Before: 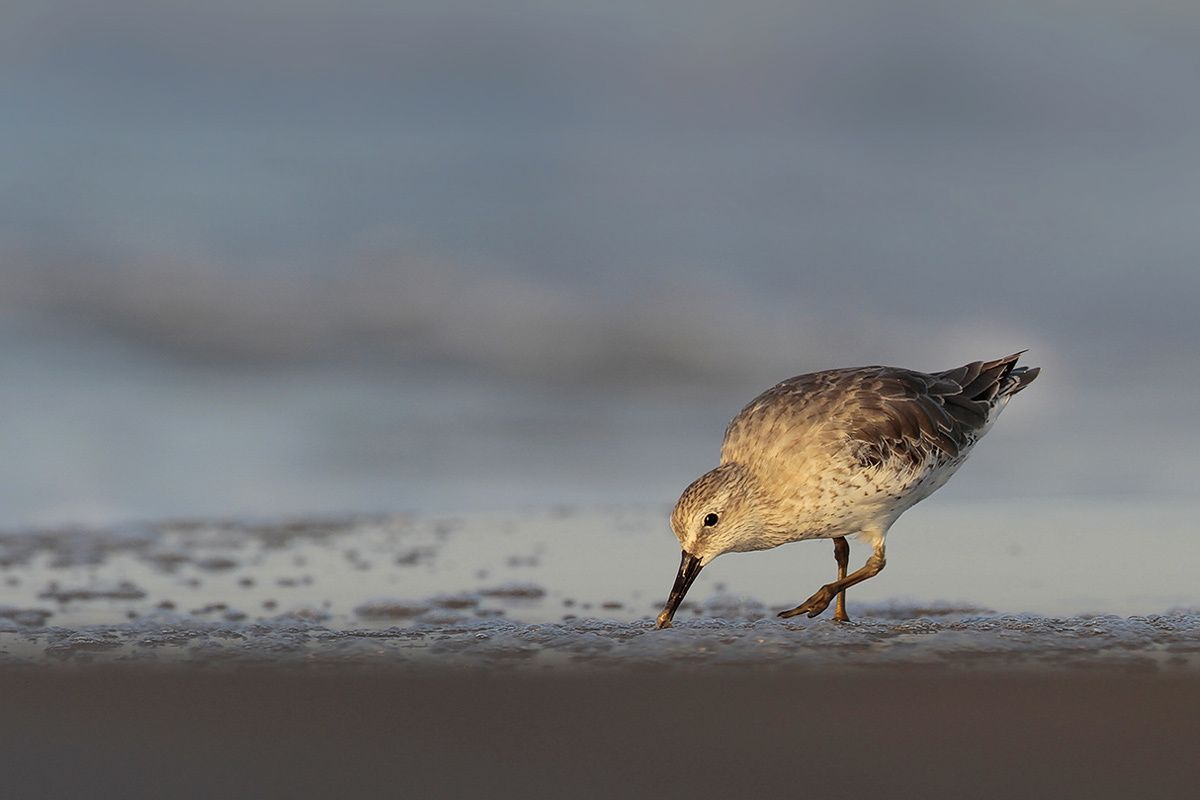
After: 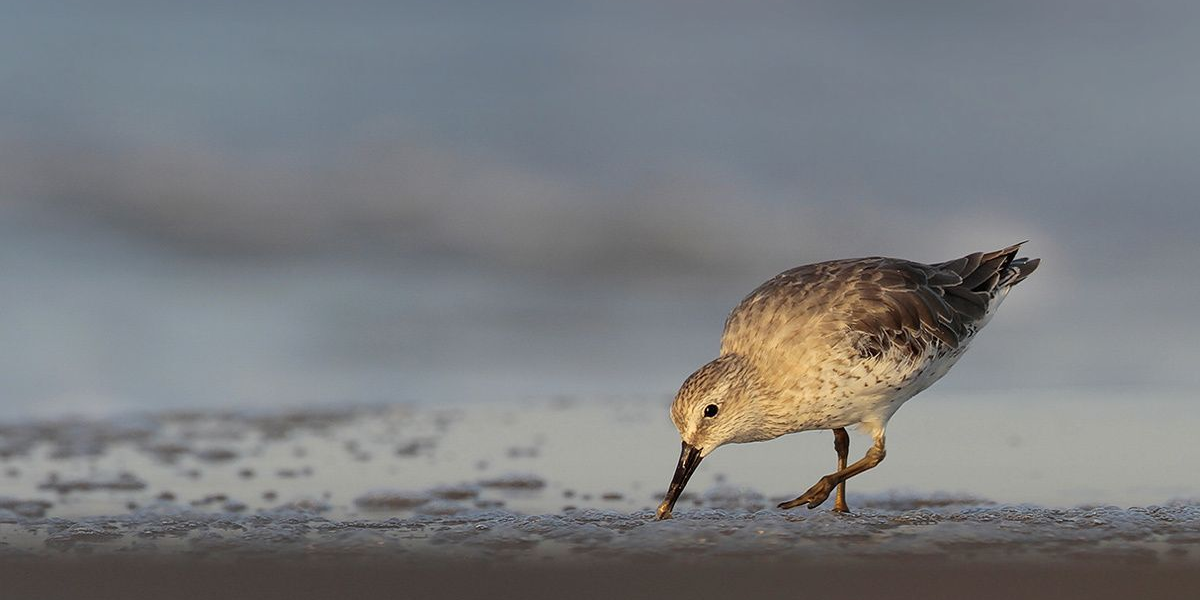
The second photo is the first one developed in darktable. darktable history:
crop: top 13.741%, bottom 11.235%
exposure: compensate highlight preservation false
